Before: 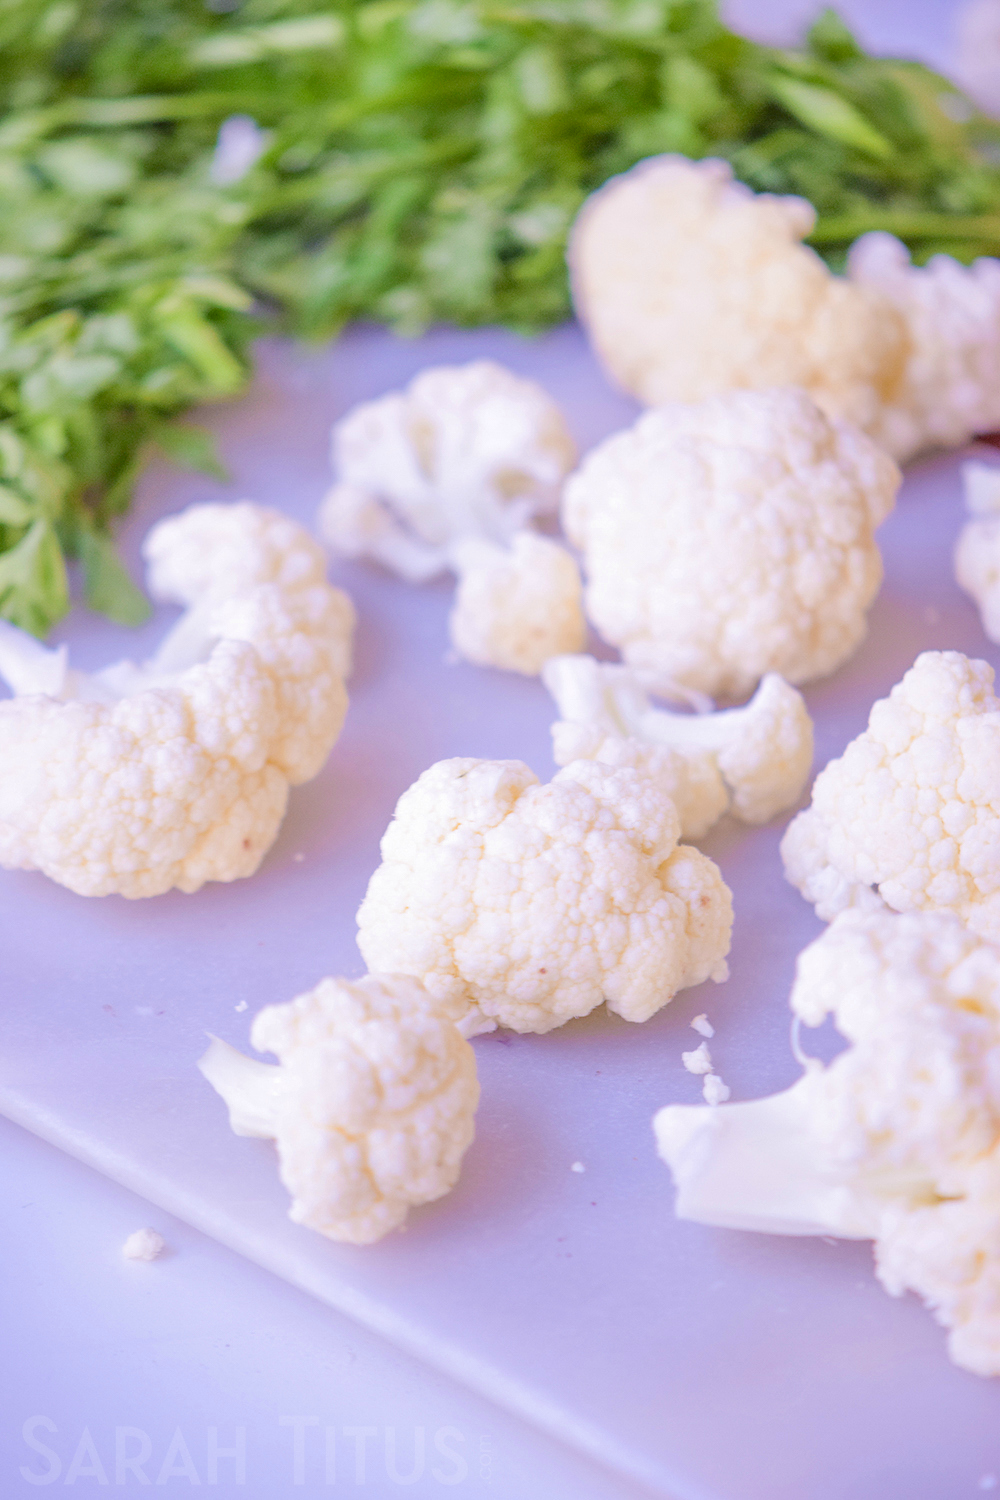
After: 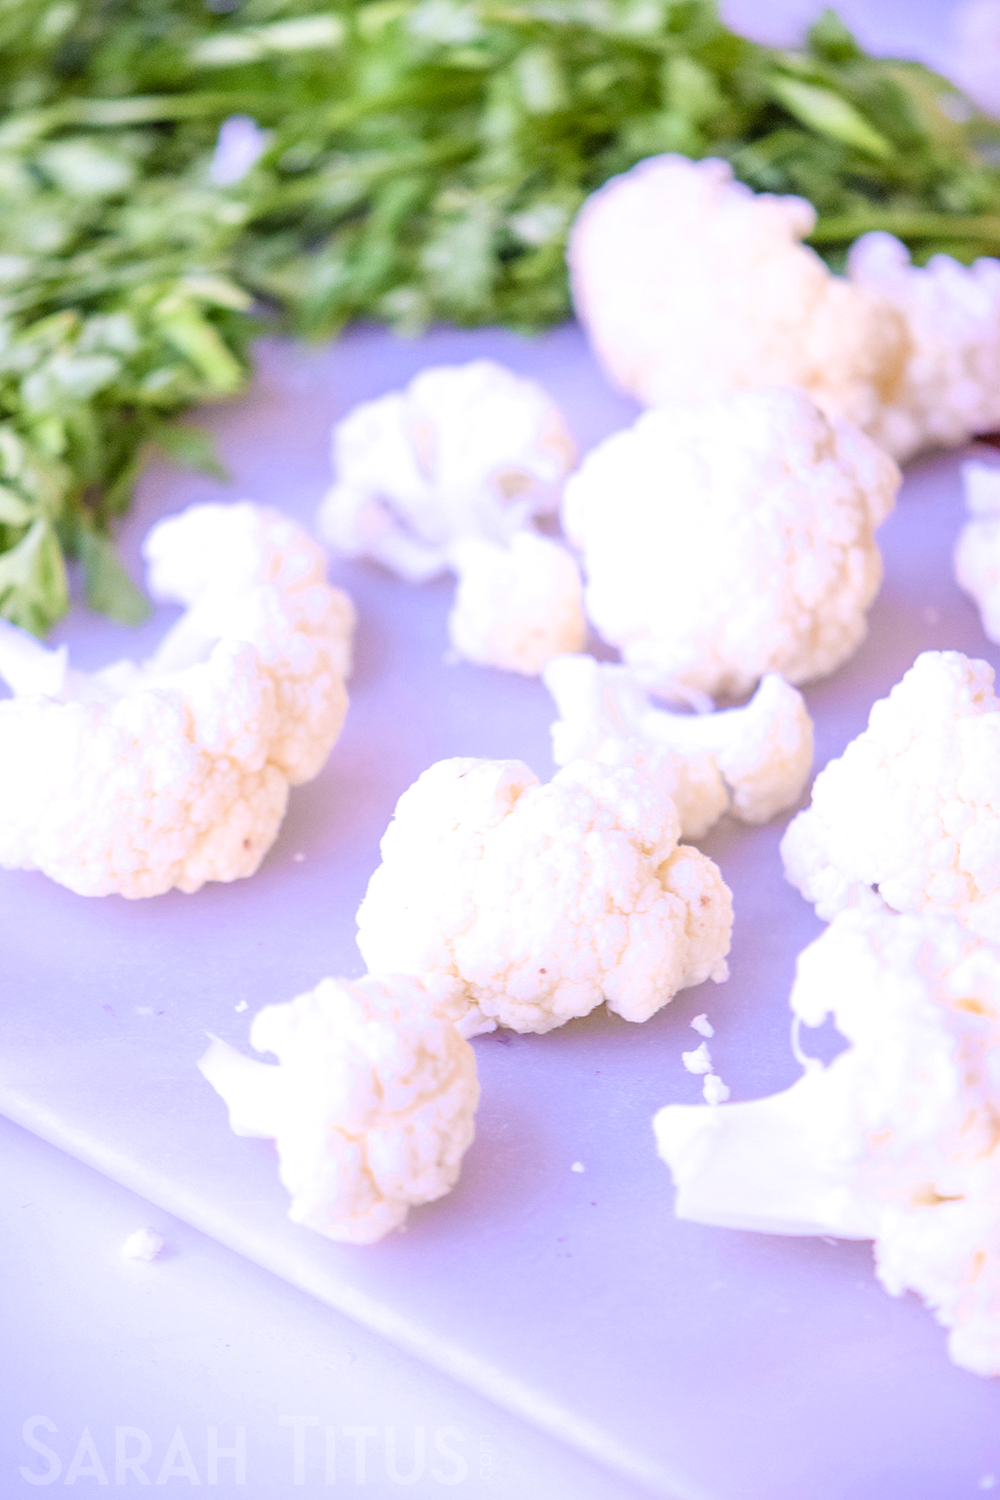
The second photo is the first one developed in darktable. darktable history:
white balance: red 1.004, blue 1.096
exposure: compensate highlight preservation false
filmic rgb: white relative exposure 2.2 EV, hardness 6.97
